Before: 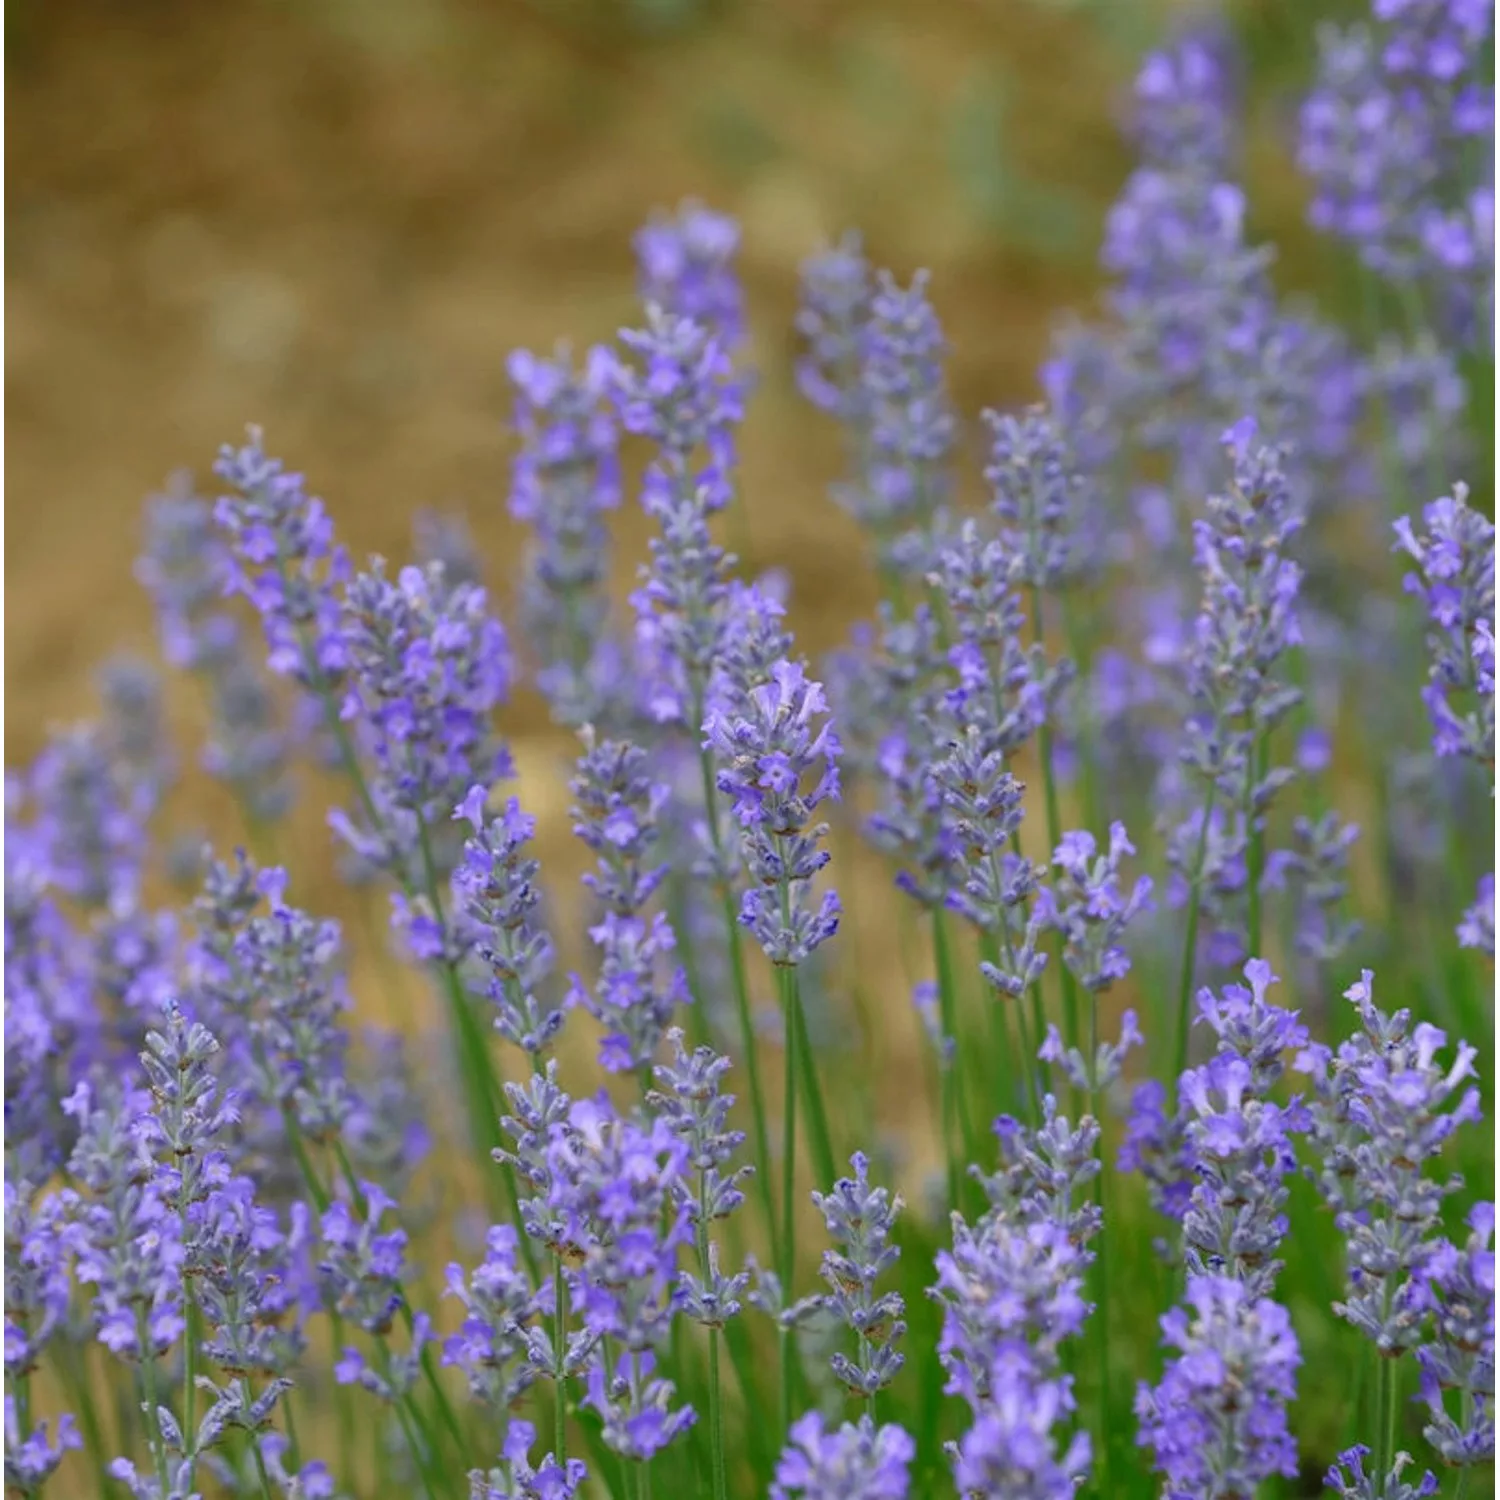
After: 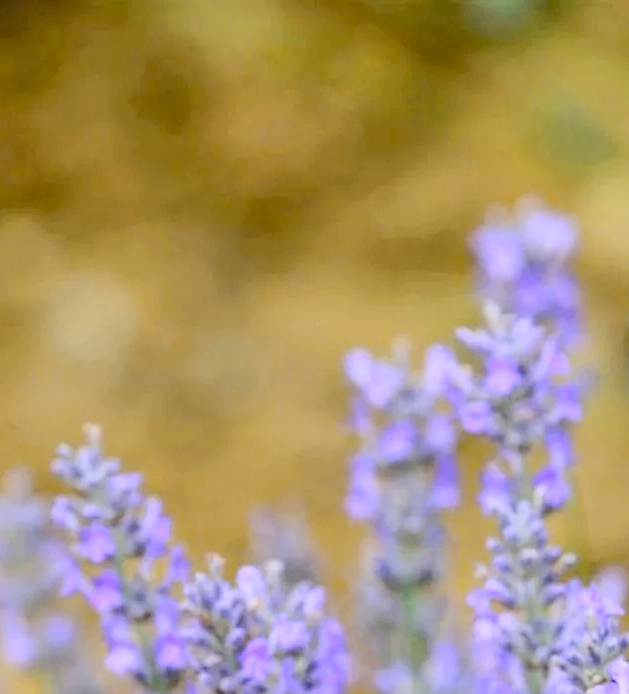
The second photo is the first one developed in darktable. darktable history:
local contrast: on, module defaults
tone curve: curves: ch0 [(0, 0.011) (0.104, 0.085) (0.236, 0.234) (0.398, 0.507) (0.472, 0.62) (0.641, 0.773) (0.835, 0.883) (1, 0.961)]; ch1 [(0, 0) (0.353, 0.344) (0.43, 0.401) (0.479, 0.476) (0.502, 0.504) (0.54, 0.542) (0.602, 0.613) (0.638, 0.668) (0.693, 0.727) (1, 1)]; ch2 [(0, 0) (0.34, 0.314) (0.434, 0.43) (0.5, 0.506) (0.528, 0.534) (0.55, 0.567) (0.595, 0.613) (0.644, 0.729) (1, 1)], color space Lab, independent channels, preserve colors none
crop and rotate: left 10.817%, top 0.062%, right 47.194%, bottom 53.626%
